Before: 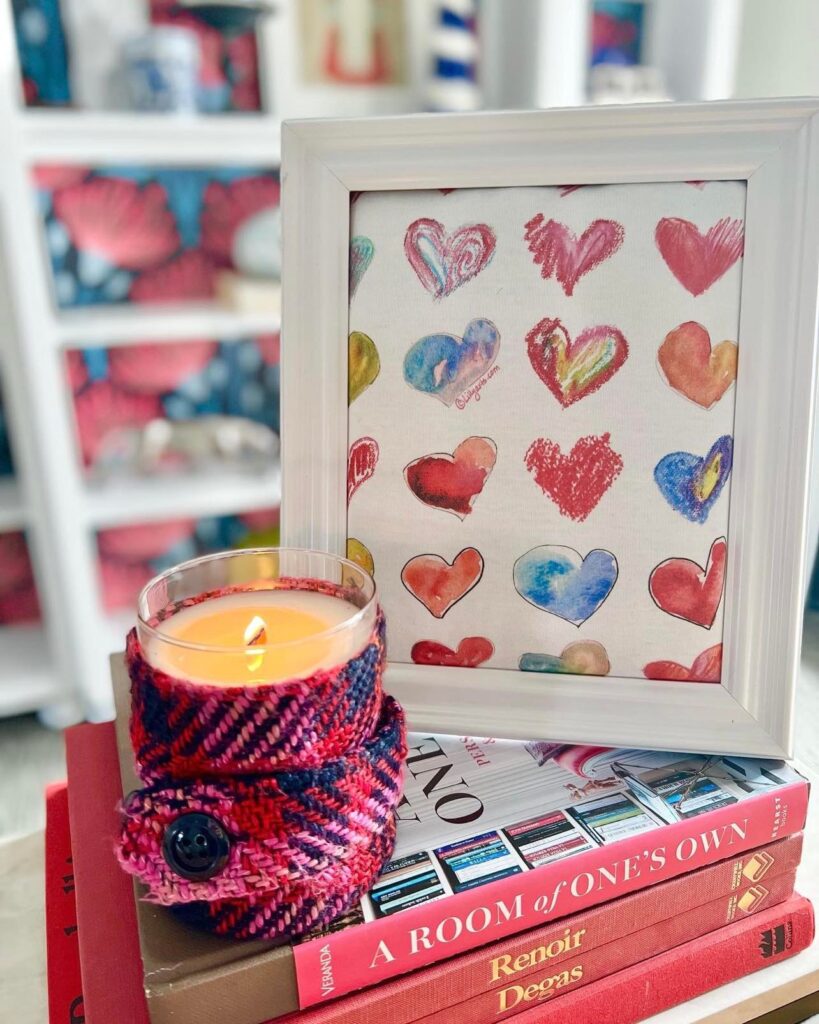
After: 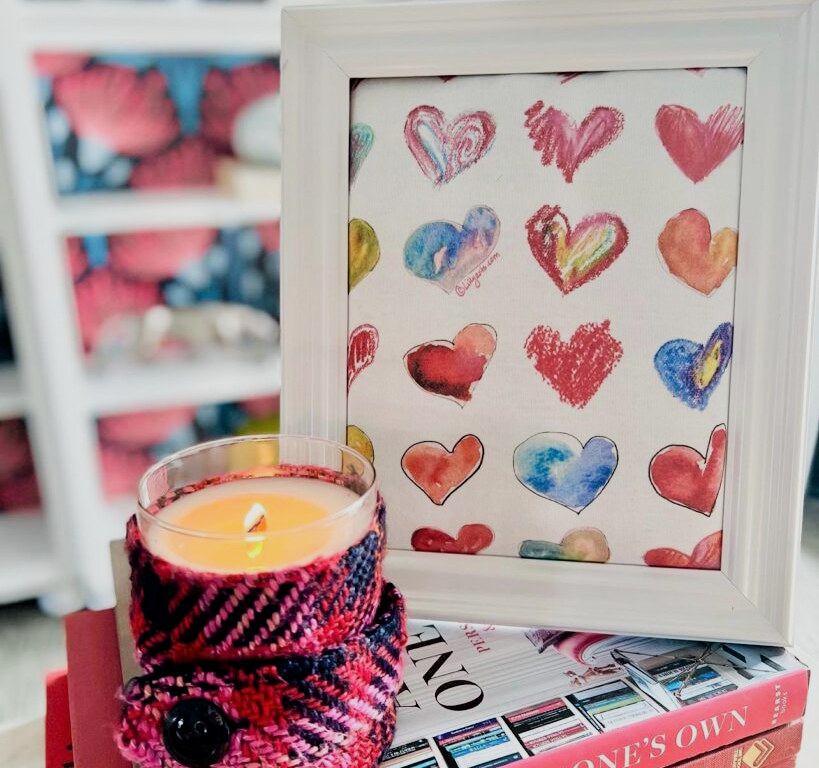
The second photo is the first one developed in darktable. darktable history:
filmic rgb: black relative exposure -5 EV, hardness 2.88, contrast 1.3, highlights saturation mix -30%
crop: top 11.038%, bottom 13.962%
